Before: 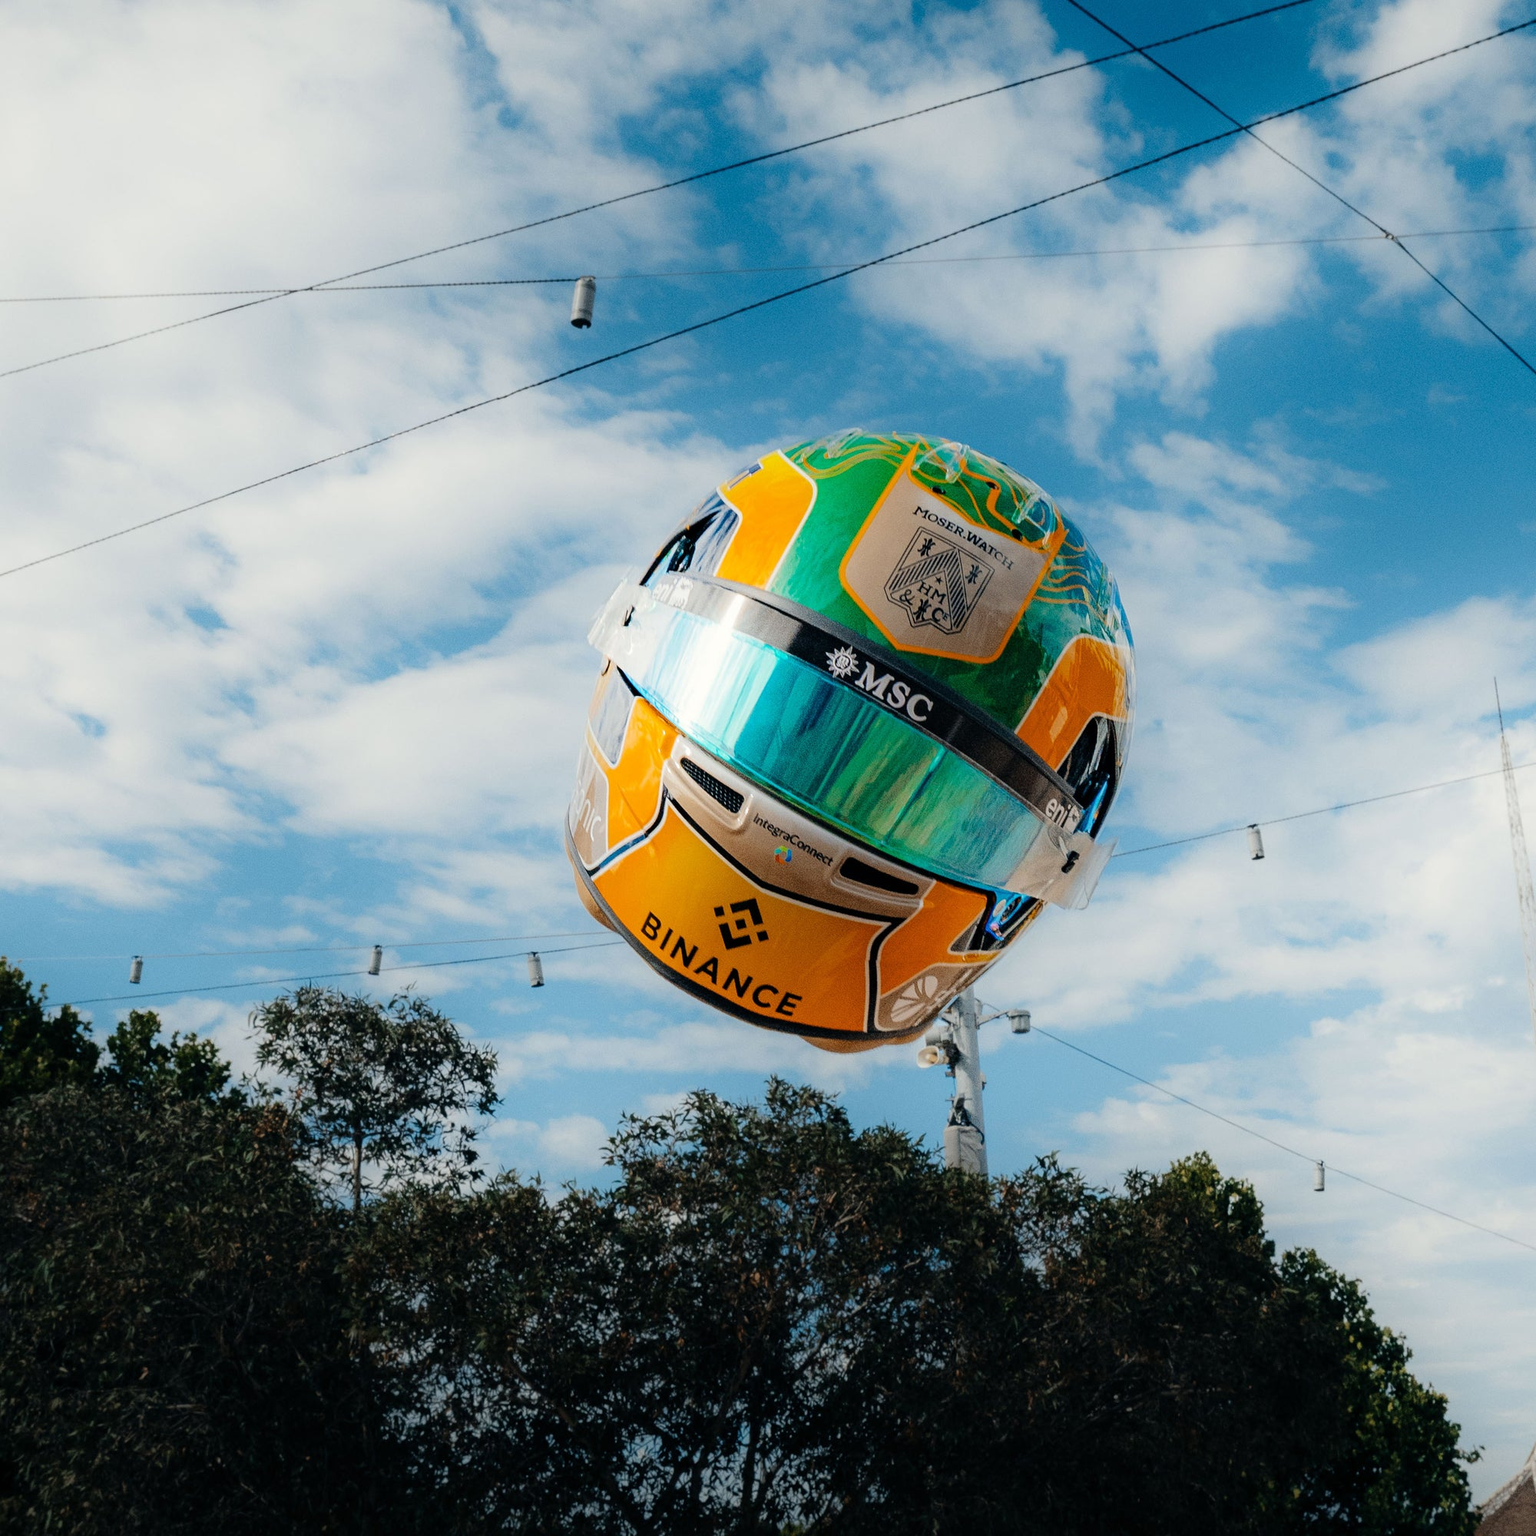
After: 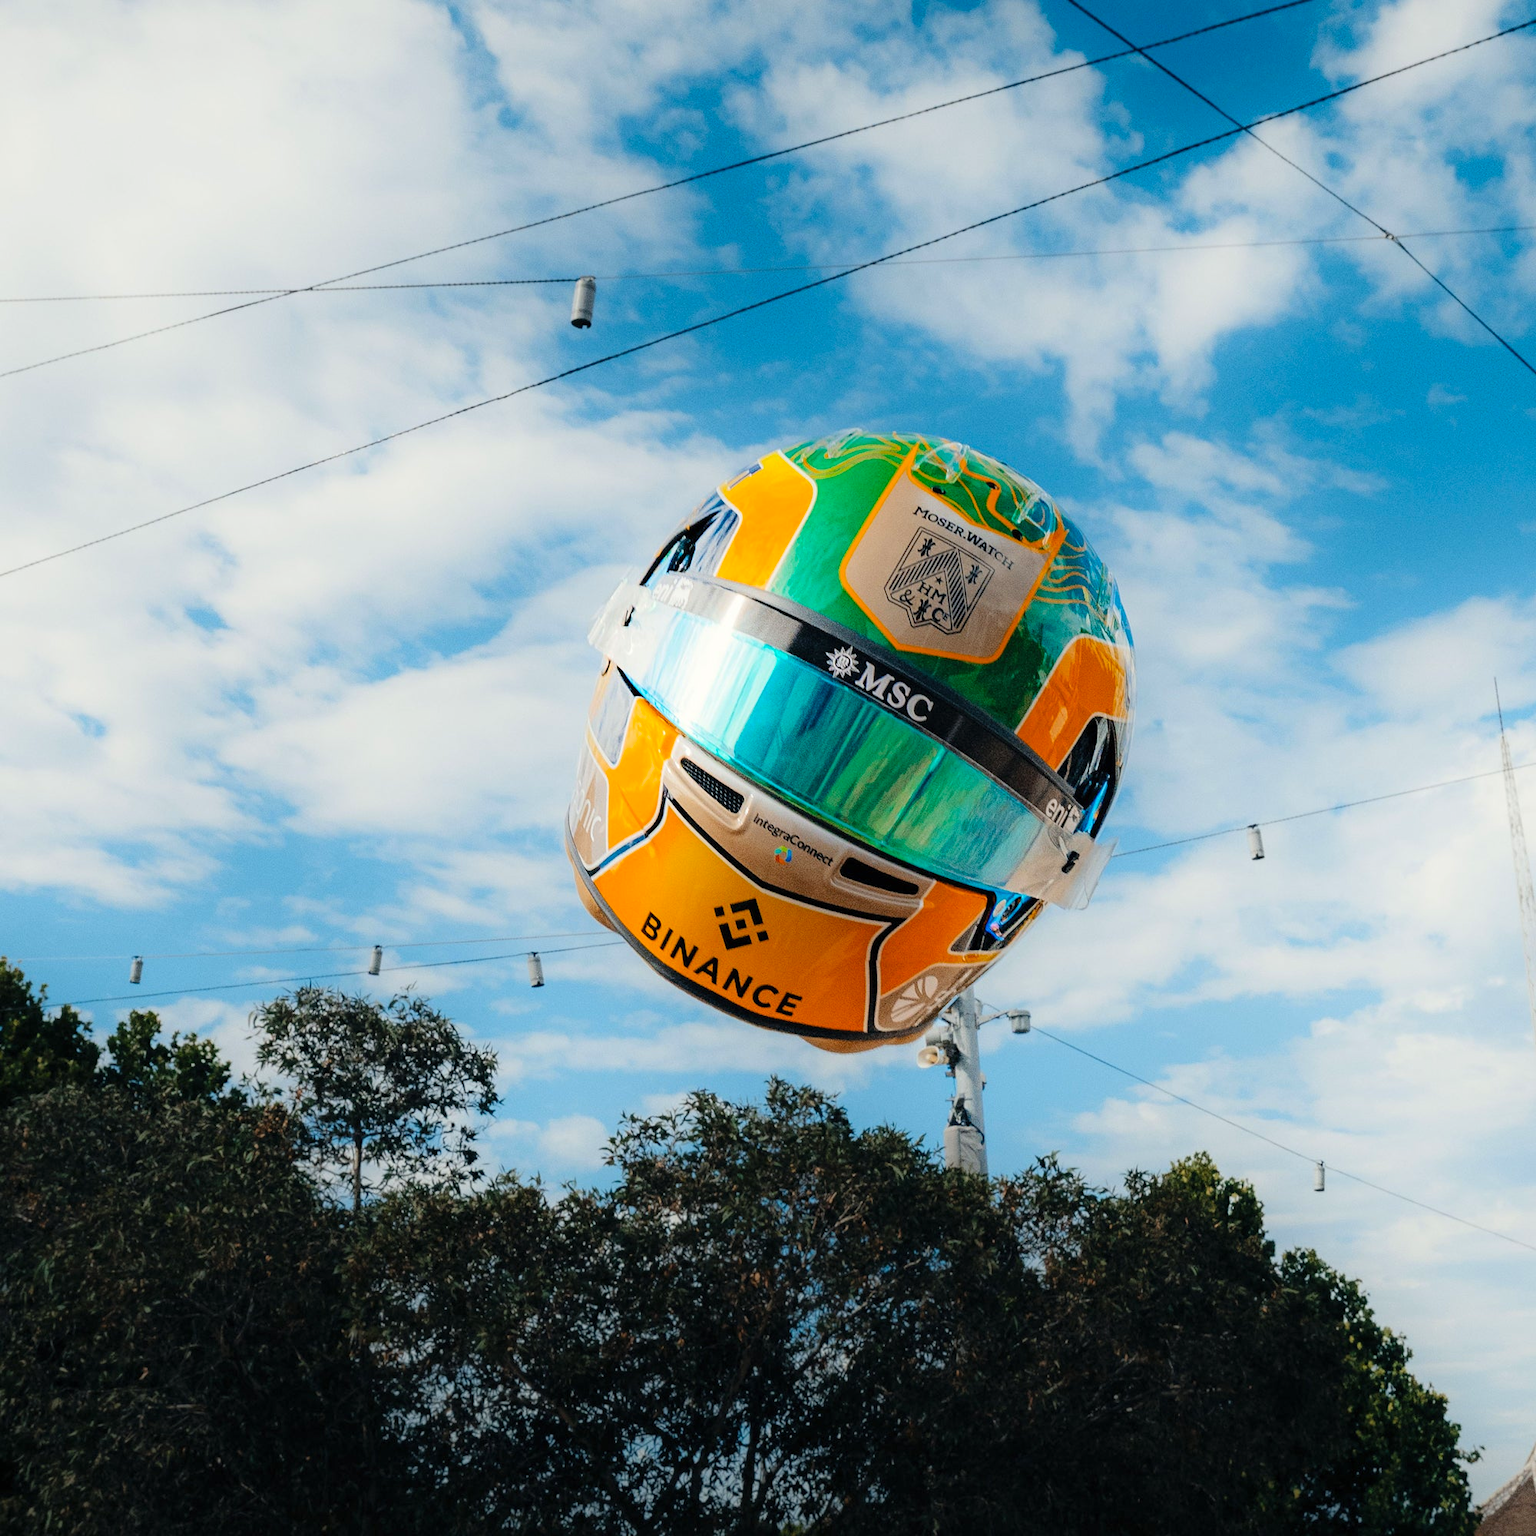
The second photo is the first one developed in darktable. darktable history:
contrast brightness saturation: contrast 0.074, brightness 0.076, saturation 0.179
